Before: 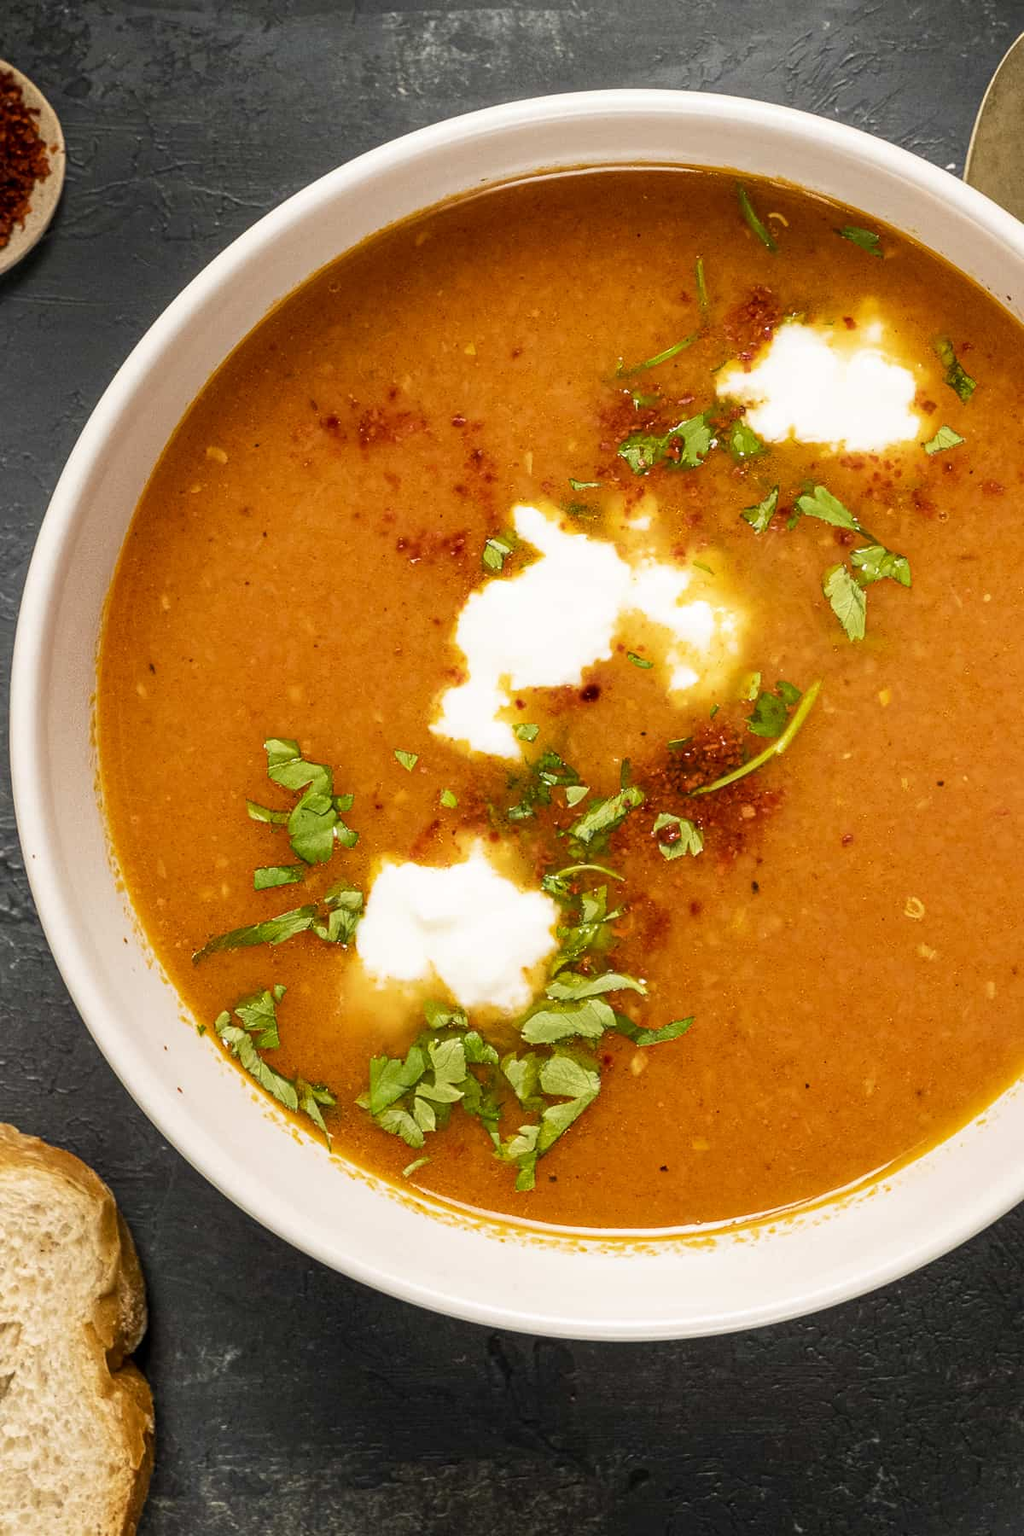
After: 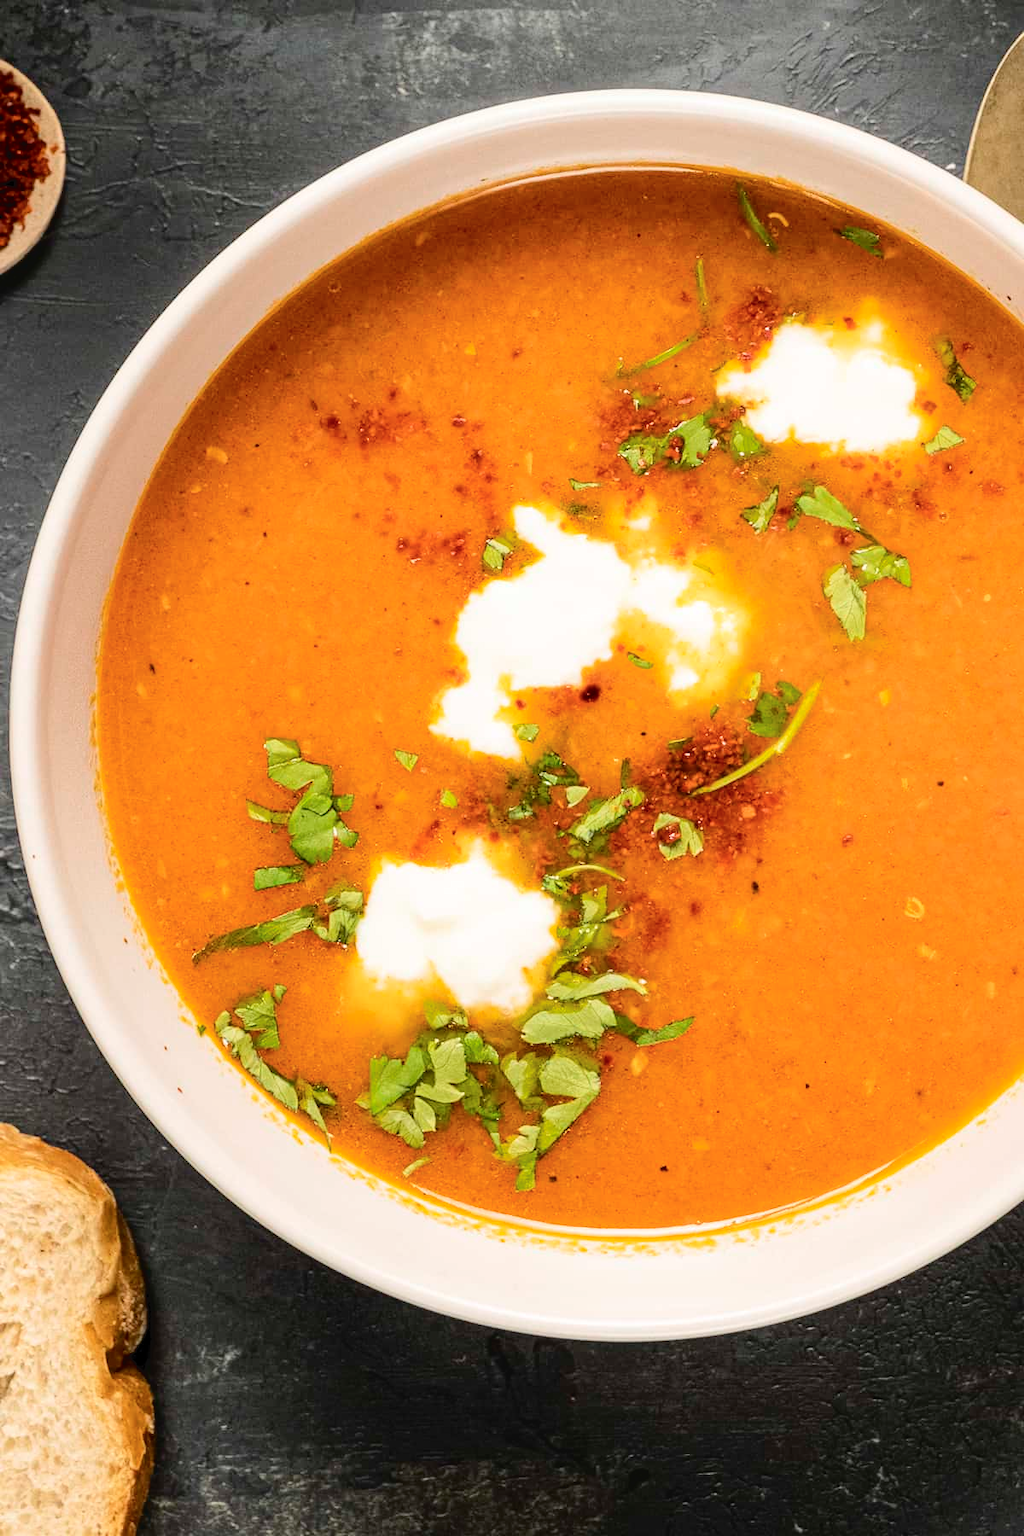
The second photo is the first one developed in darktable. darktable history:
tone curve: curves: ch0 [(0, 0) (0.003, 0.035) (0.011, 0.035) (0.025, 0.035) (0.044, 0.046) (0.069, 0.063) (0.1, 0.084) (0.136, 0.123) (0.177, 0.174) (0.224, 0.232) (0.277, 0.304) (0.335, 0.387) (0.399, 0.476) (0.468, 0.566) (0.543, 0.639) (0.623, 0.714) (0.709, 0.776) (0.801, 0.851) (0.898, 0.921) (1, 1)], color space Lab, independent channels, preserve colors none
